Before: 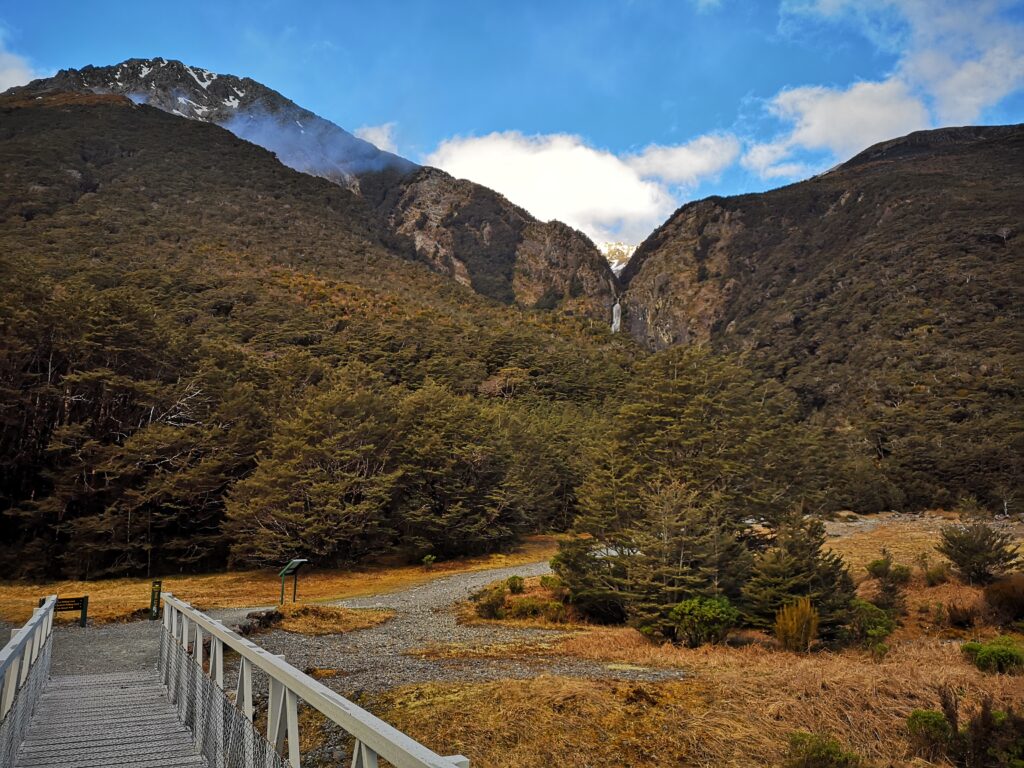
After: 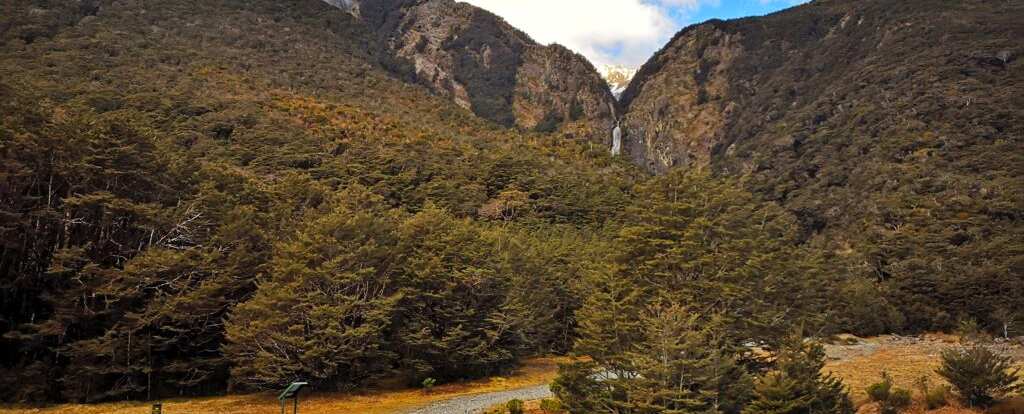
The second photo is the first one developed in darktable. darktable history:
contrast brightness saturation: contrast 0.072, brightness 0.071, saturation 0.176
crop and rotate: top 23.156%, bottom 22.869%
